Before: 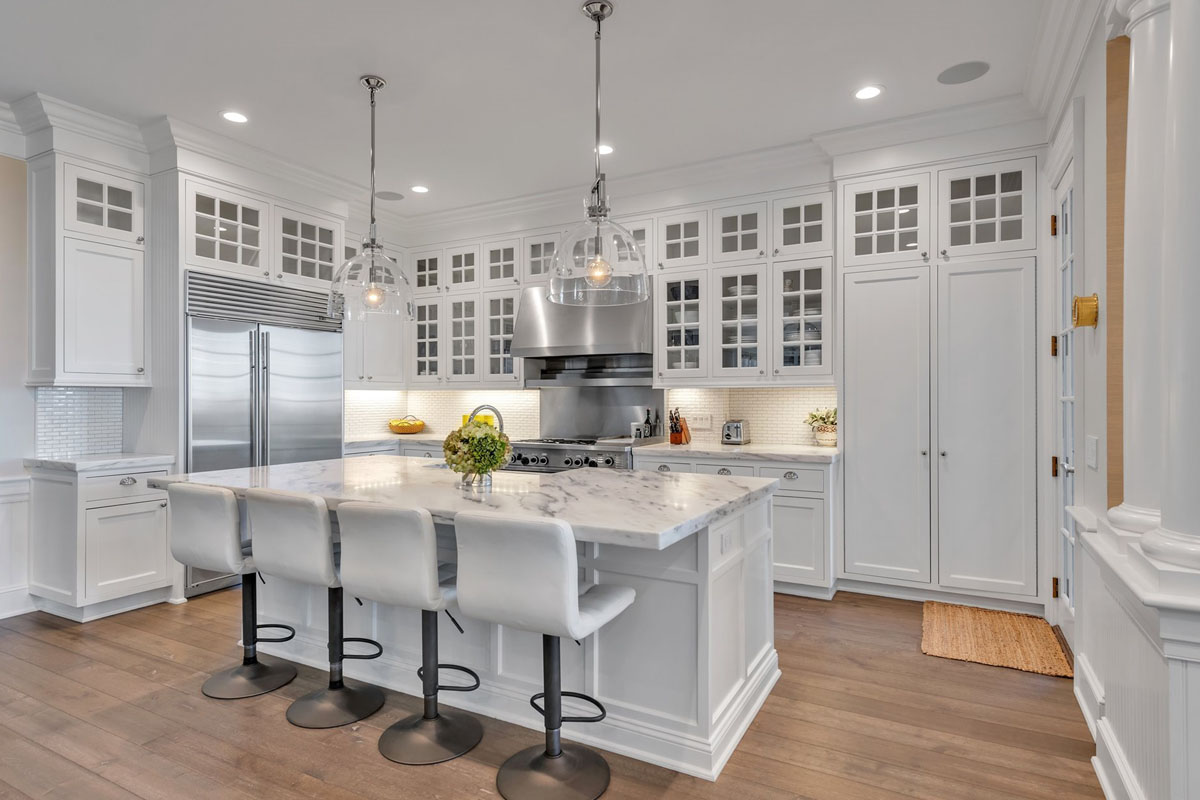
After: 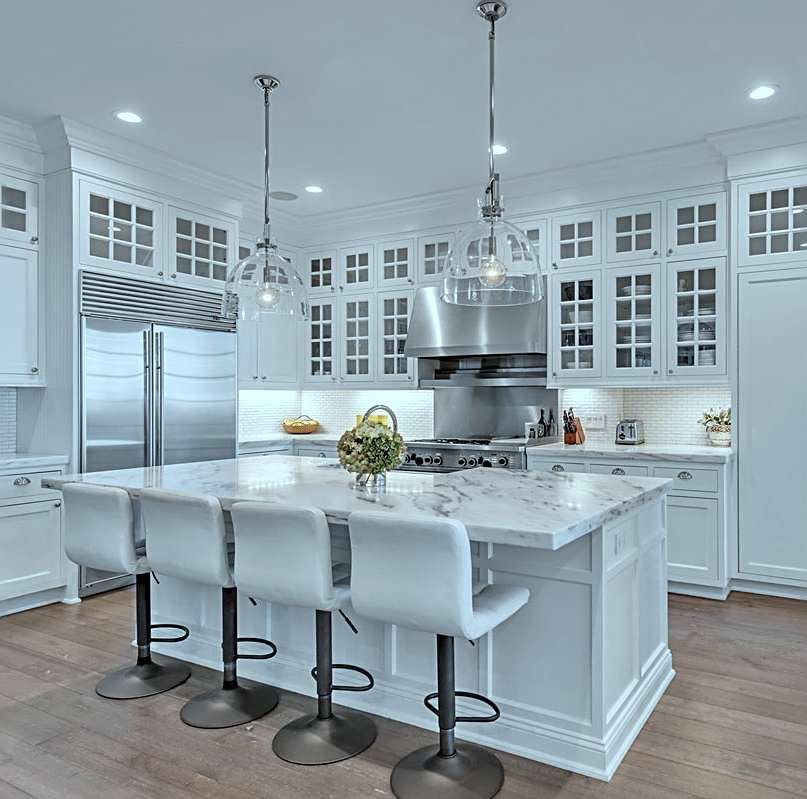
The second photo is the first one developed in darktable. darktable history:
color correction: highlights a* -12.55, highlights b* -17.94, saturation 0.709
crop and rotate: left 8.865%, right 23.84%
sharpen: radius 2.789
